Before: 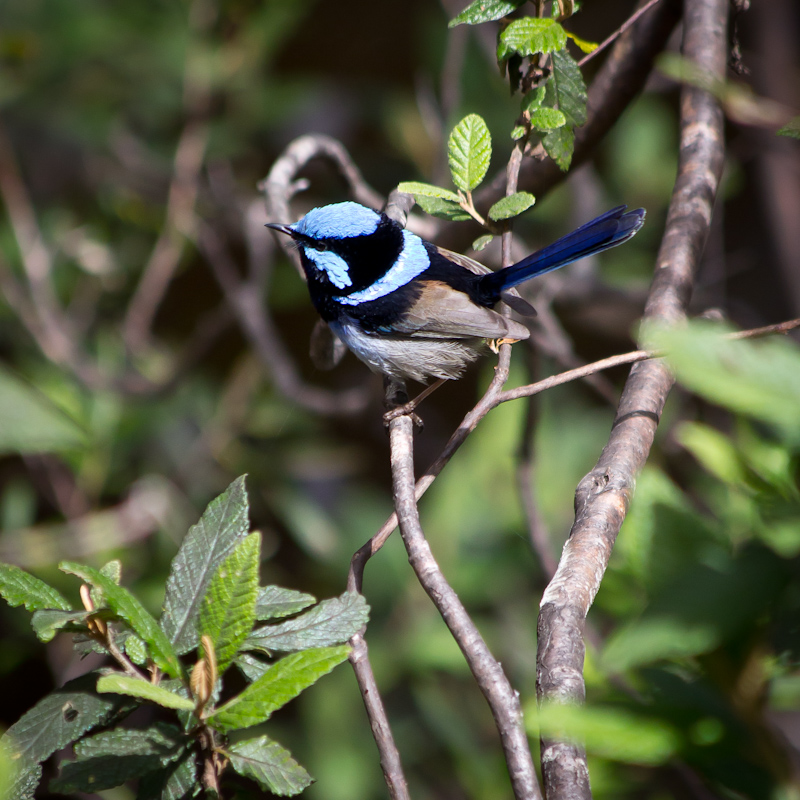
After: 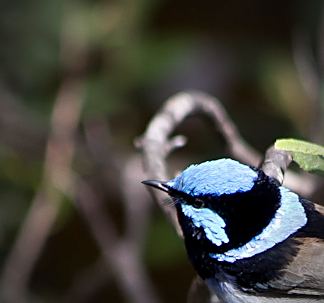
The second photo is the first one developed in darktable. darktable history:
crop: left 15.452%, top 5.459%, right 43.956%, bottom 56.62%
sharpen: on, module defaults
vignetting: fall-off start 74.49%, fall-off radius 65.9%, brightness -0.628, saturation -0.68
